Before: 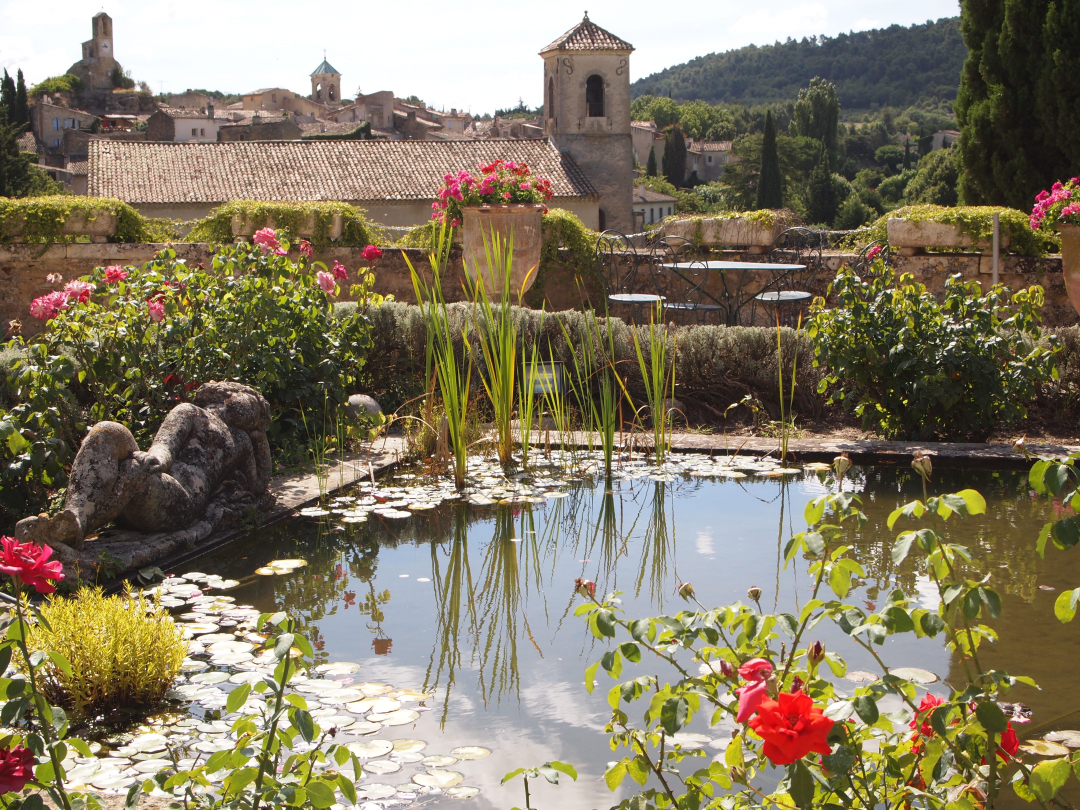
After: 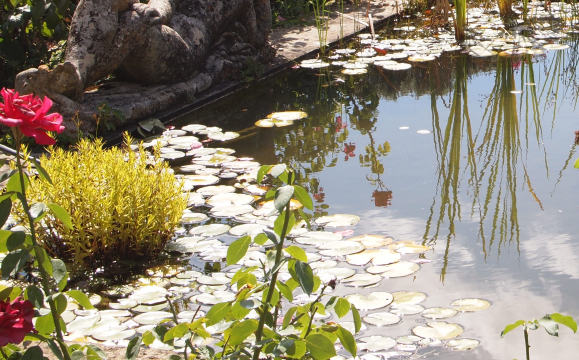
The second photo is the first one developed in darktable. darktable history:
crop and rotate: top 55.334%, right 46.377%, bottom 0.193%
